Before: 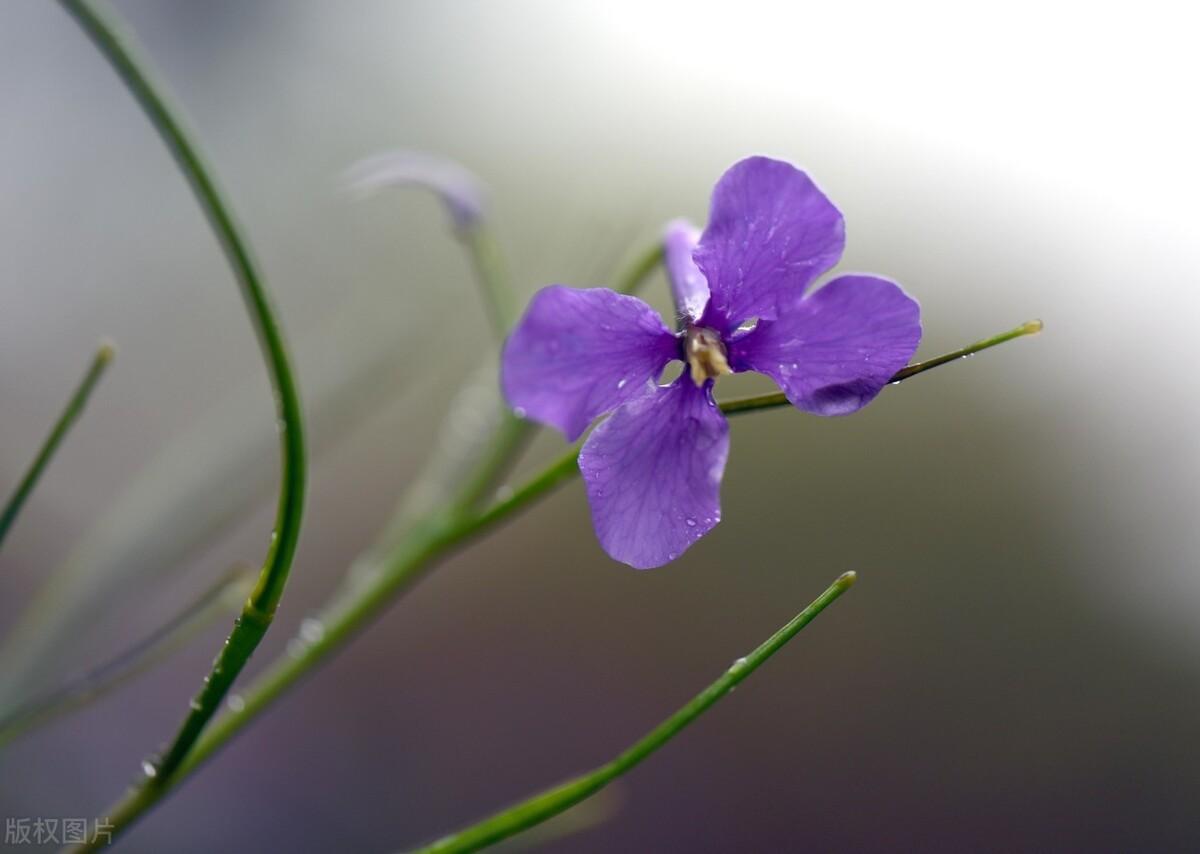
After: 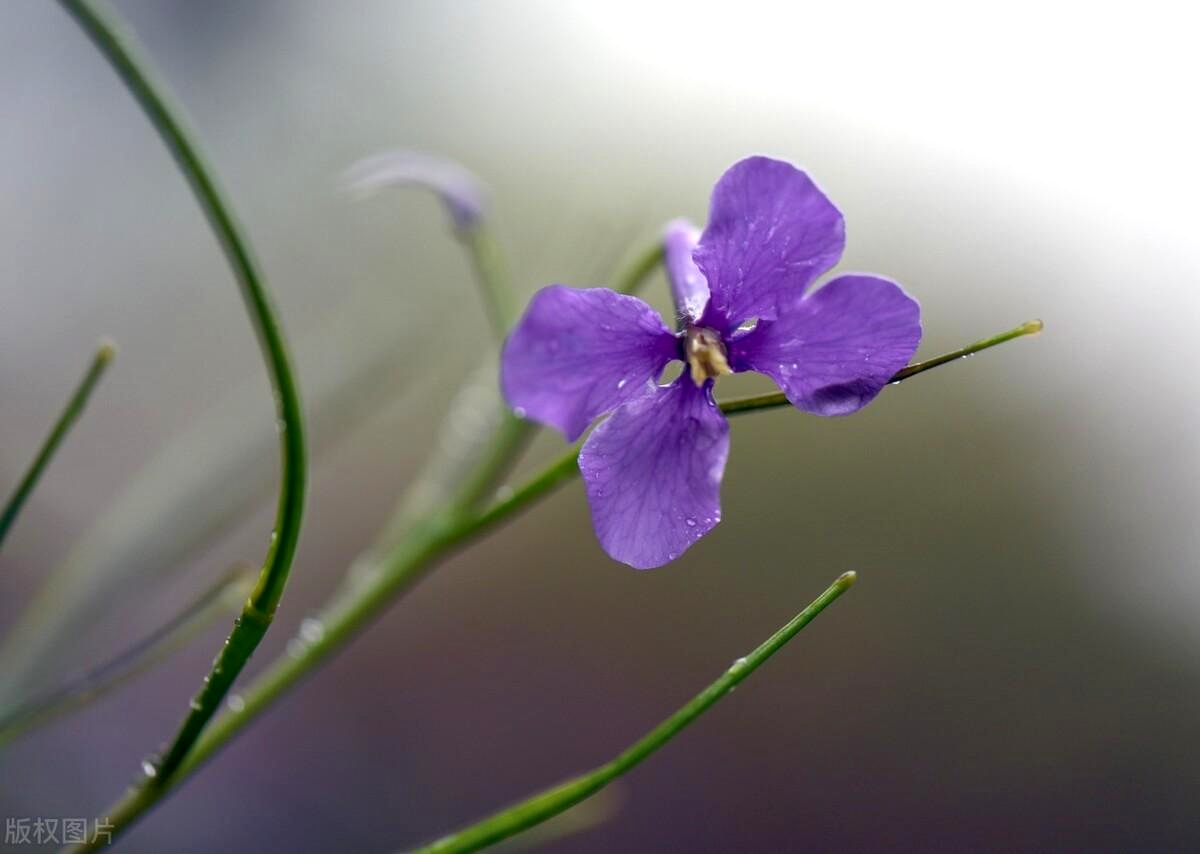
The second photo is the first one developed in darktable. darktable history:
local contrast: on, module defaults
velvia: strength 15%
